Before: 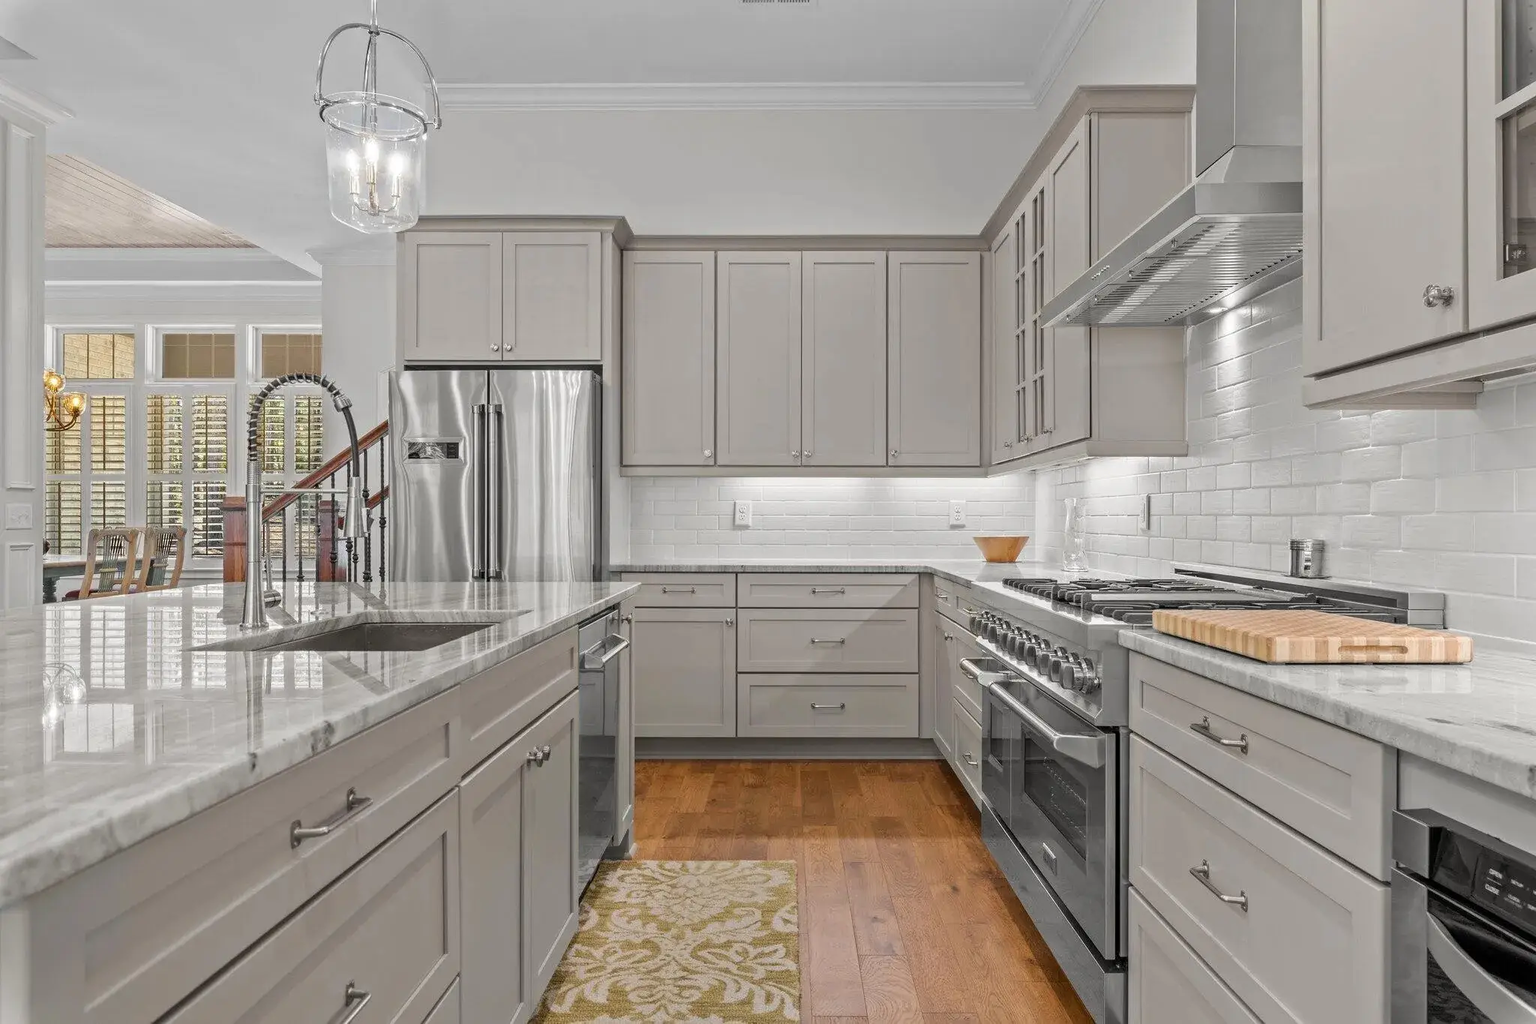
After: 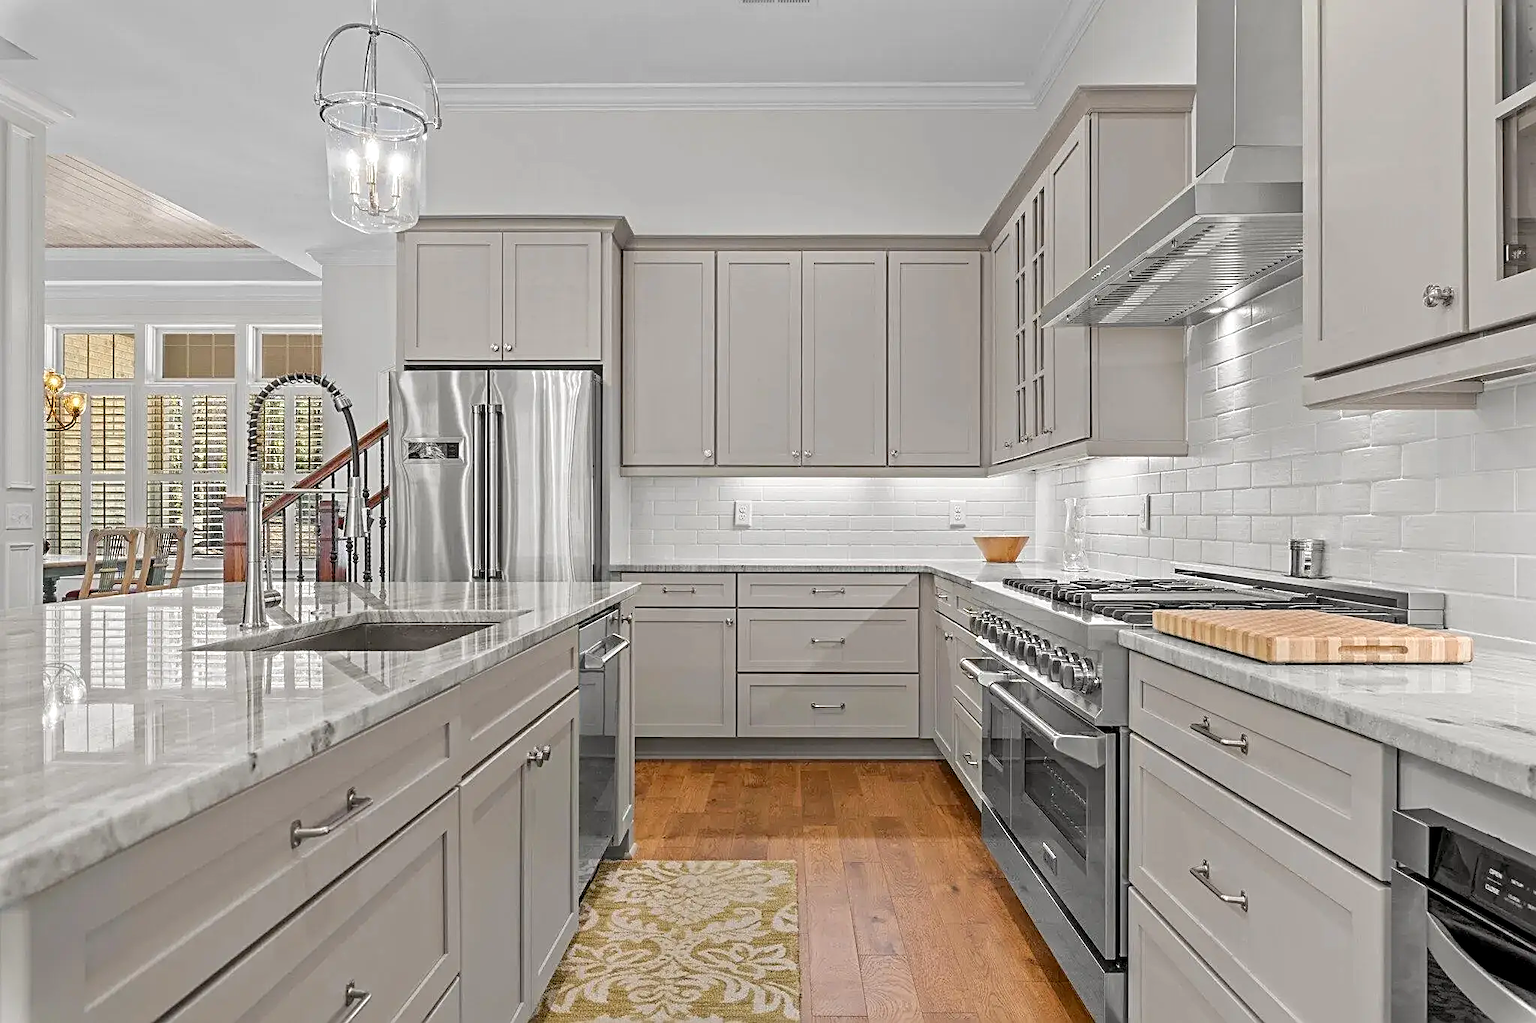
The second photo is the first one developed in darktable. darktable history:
levels: levels [0, 0.478, 1]
sharpen: radius 2.531, amount 0.628
contrast equalizer: octaves 7, y [[0.6 ×6], [0.55 ×6], [0 ×6], [0 ×6], [0 ×6]], mix 0.15
